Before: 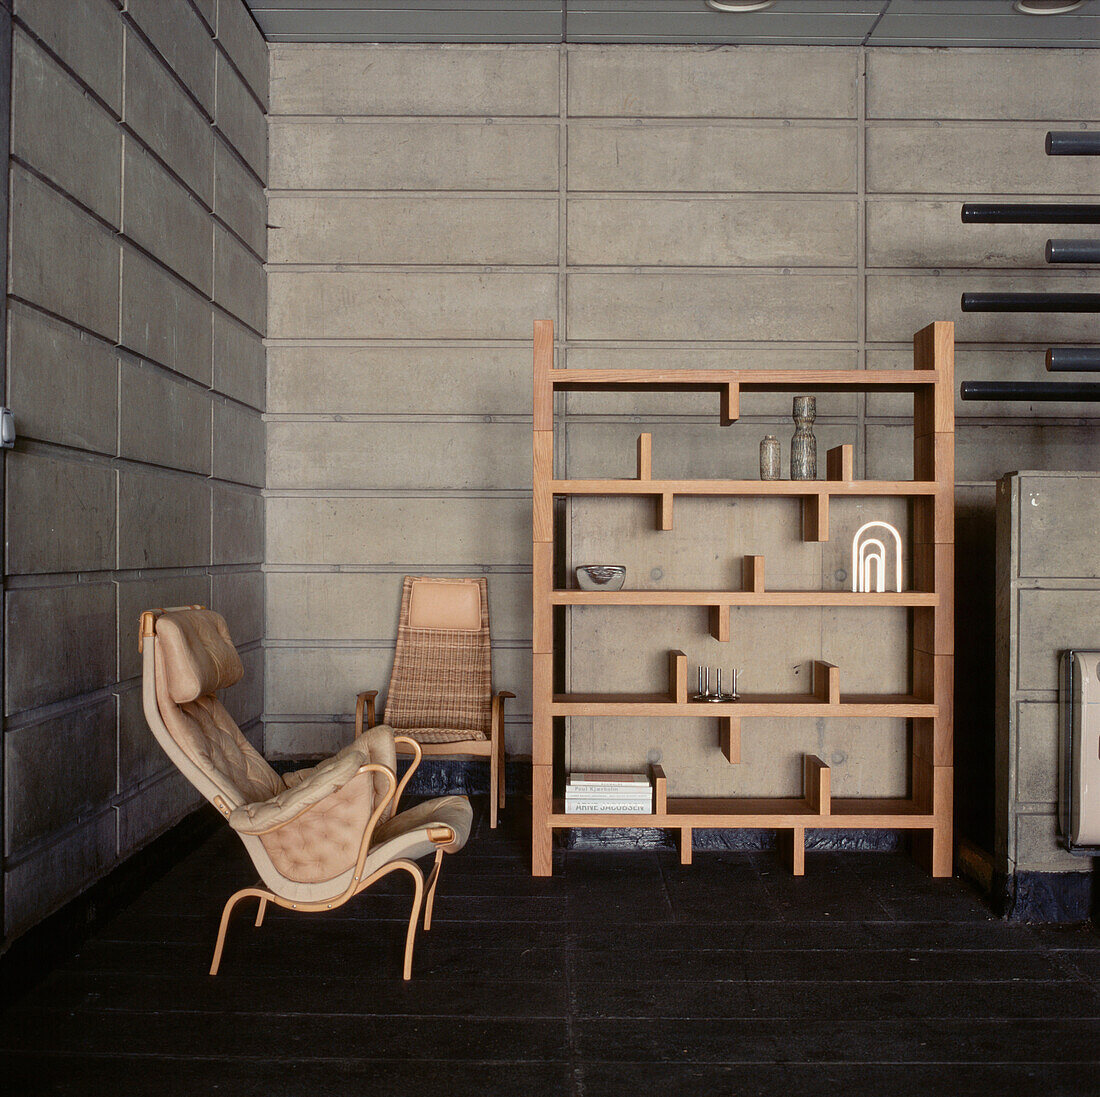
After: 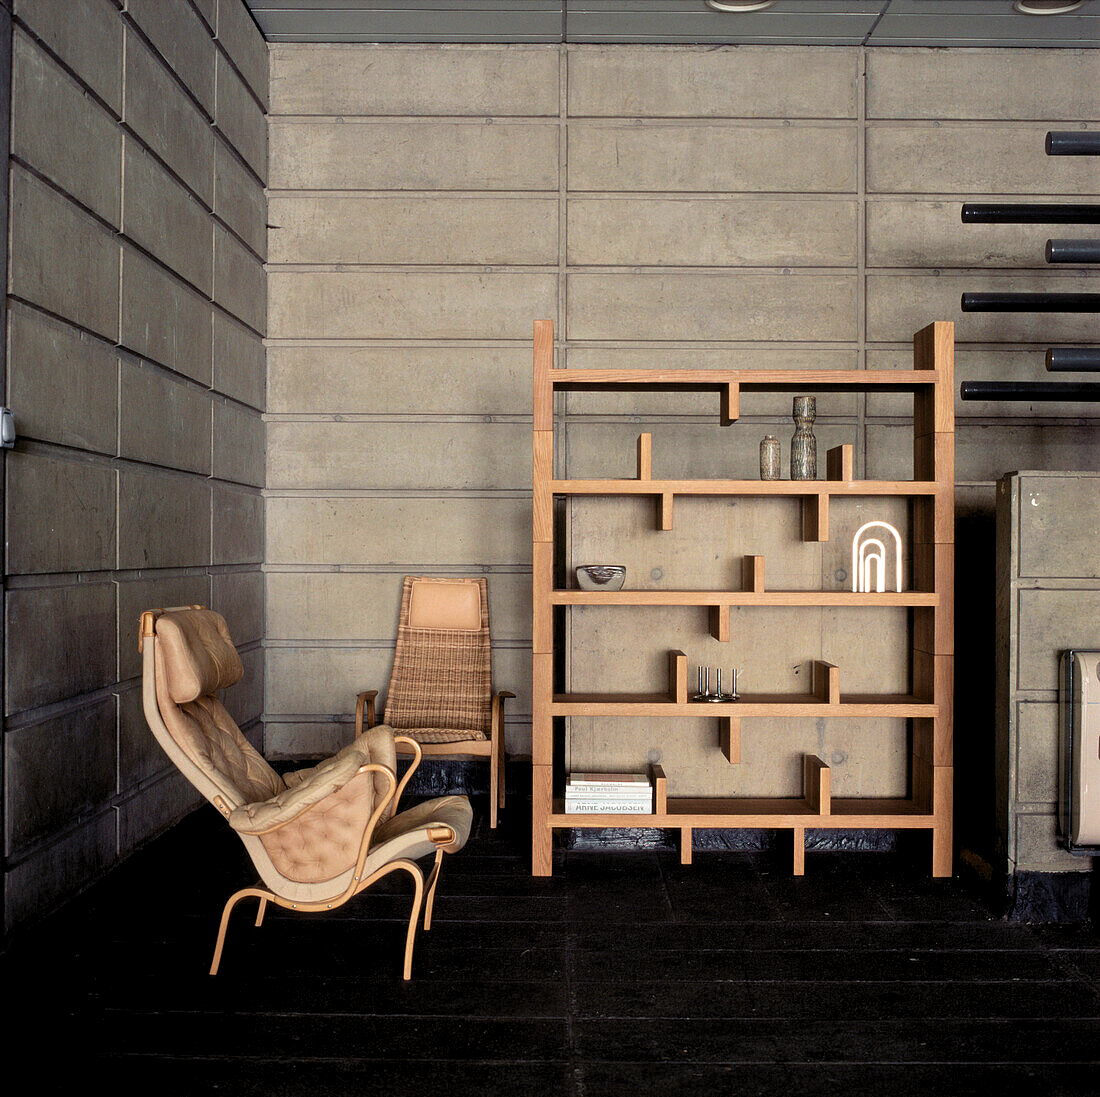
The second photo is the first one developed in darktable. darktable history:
velvia: on, module defaults
levels: levels [0.062, 0.494, 0.925]
